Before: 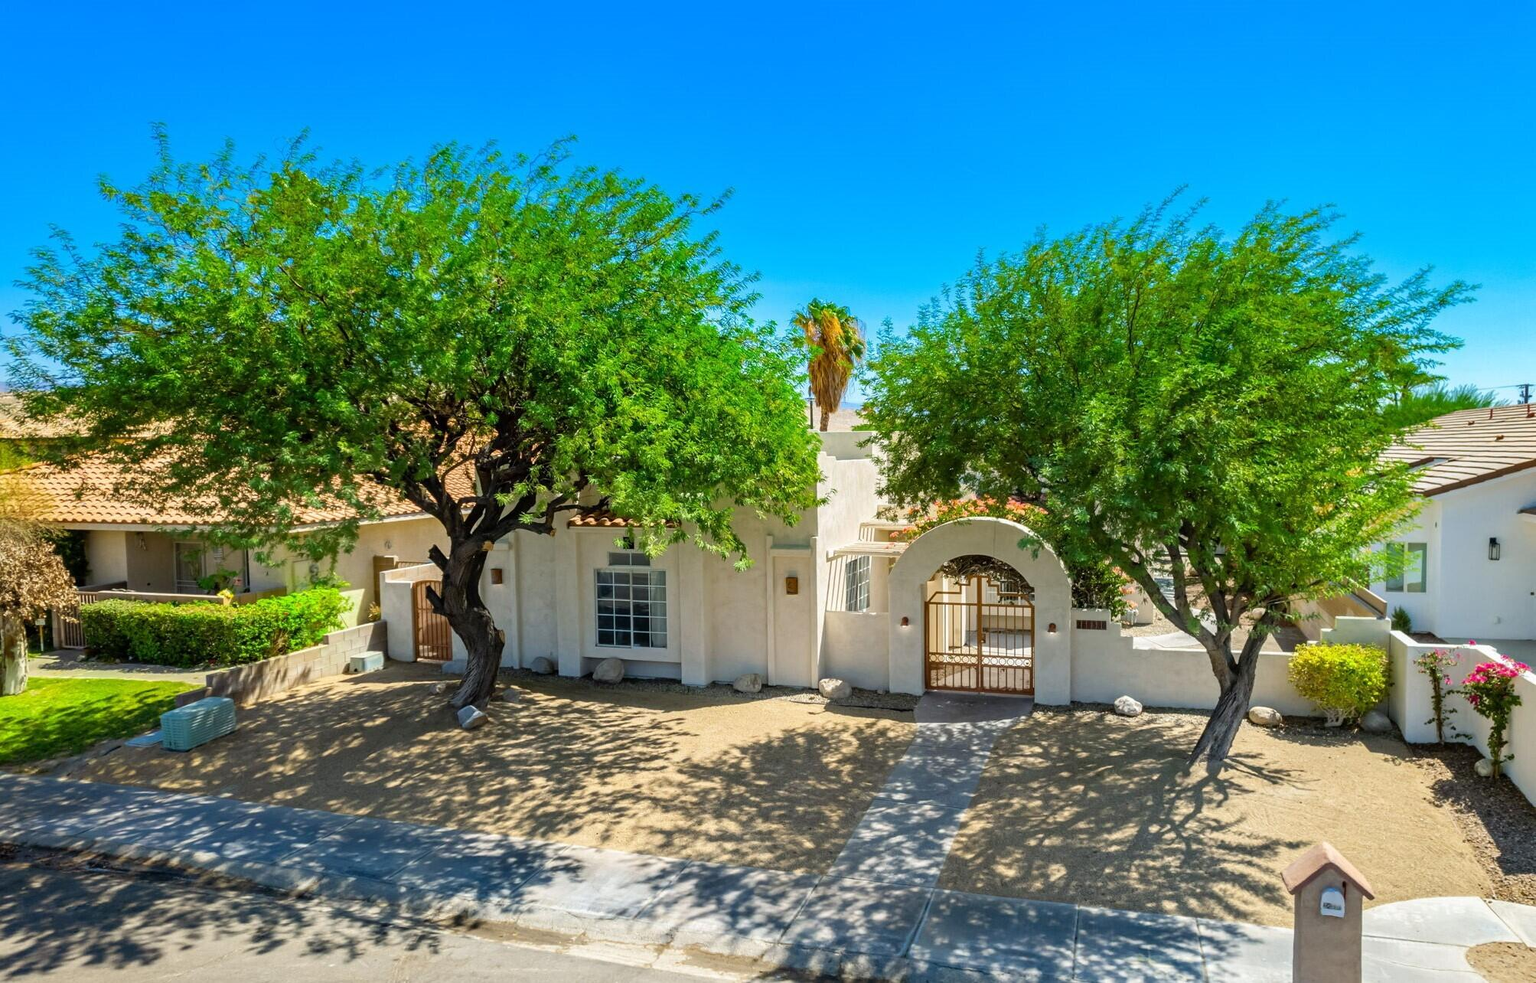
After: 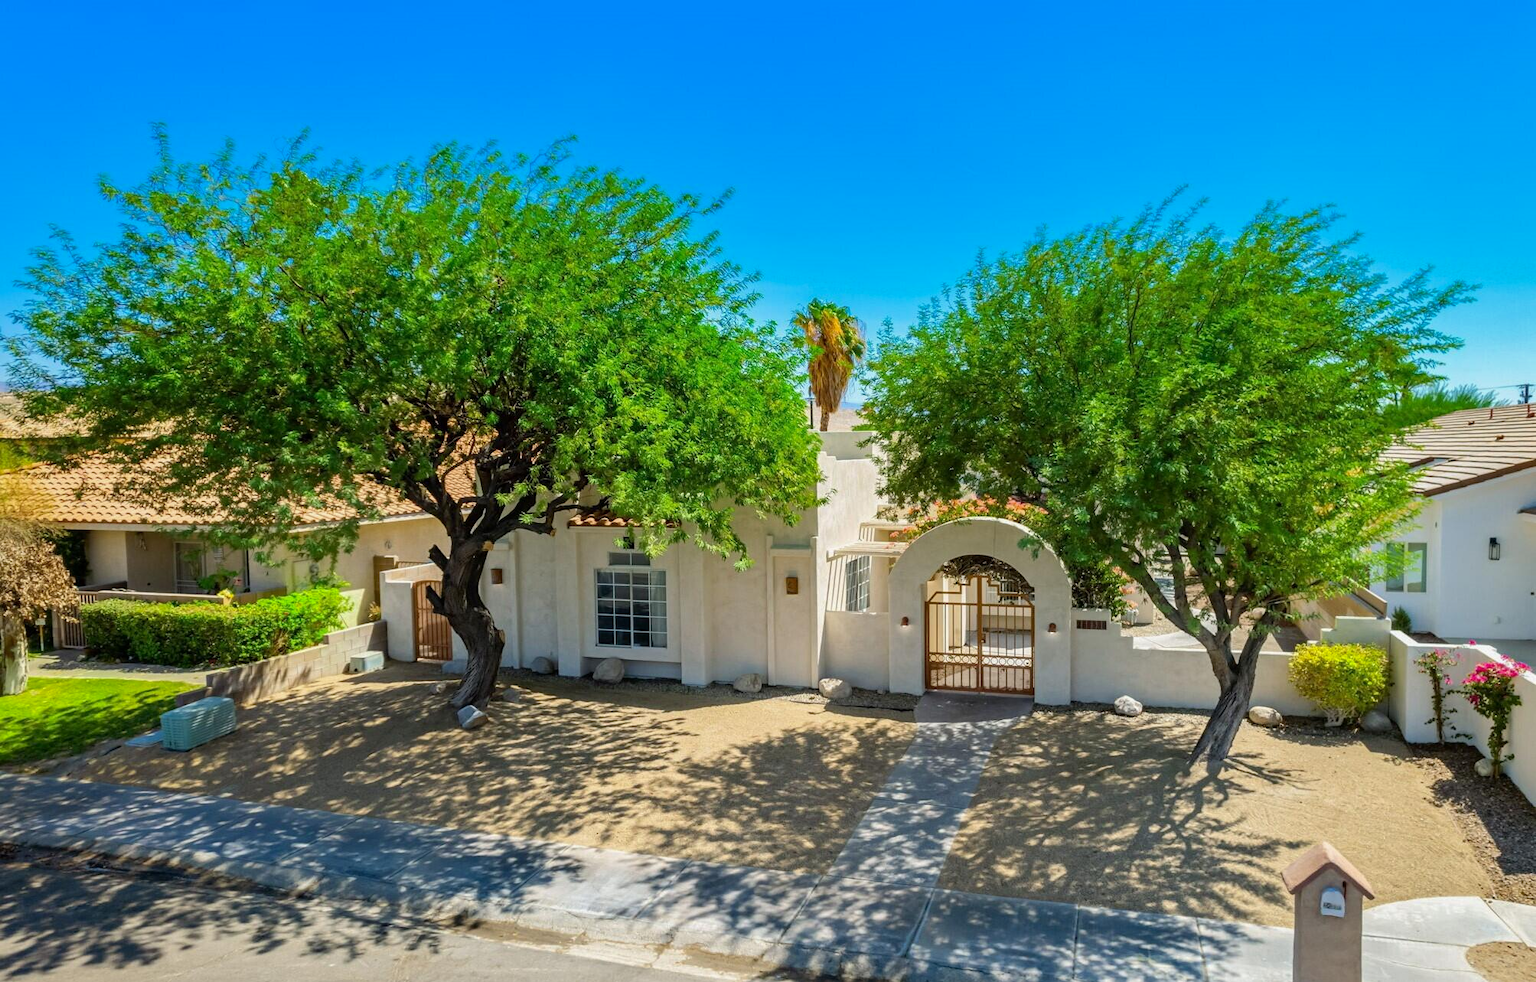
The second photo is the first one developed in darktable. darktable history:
base curve: preserve colors none
shadows and highlights: shadows -20.44, white point adjustment -1.83, highlights -35.09
